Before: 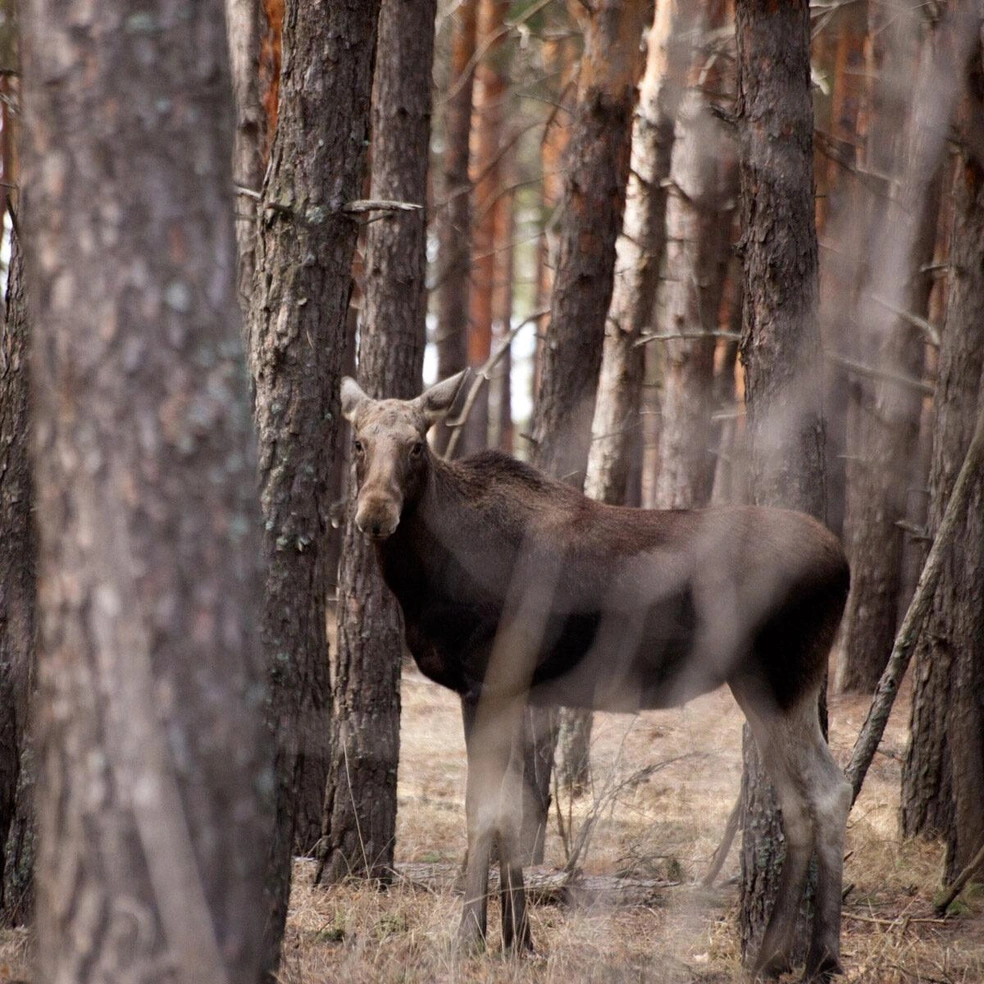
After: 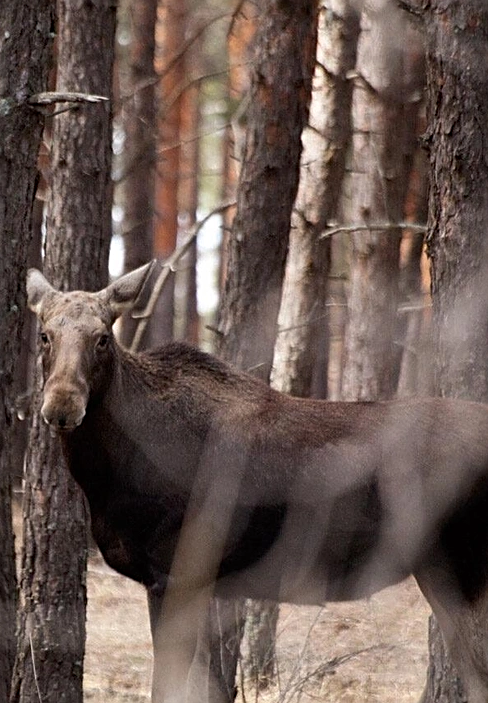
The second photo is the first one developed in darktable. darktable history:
sharpen: on, module defaults
crop: left 31.923%, top 10.984%, right 18.415%, bottom 17.485%
